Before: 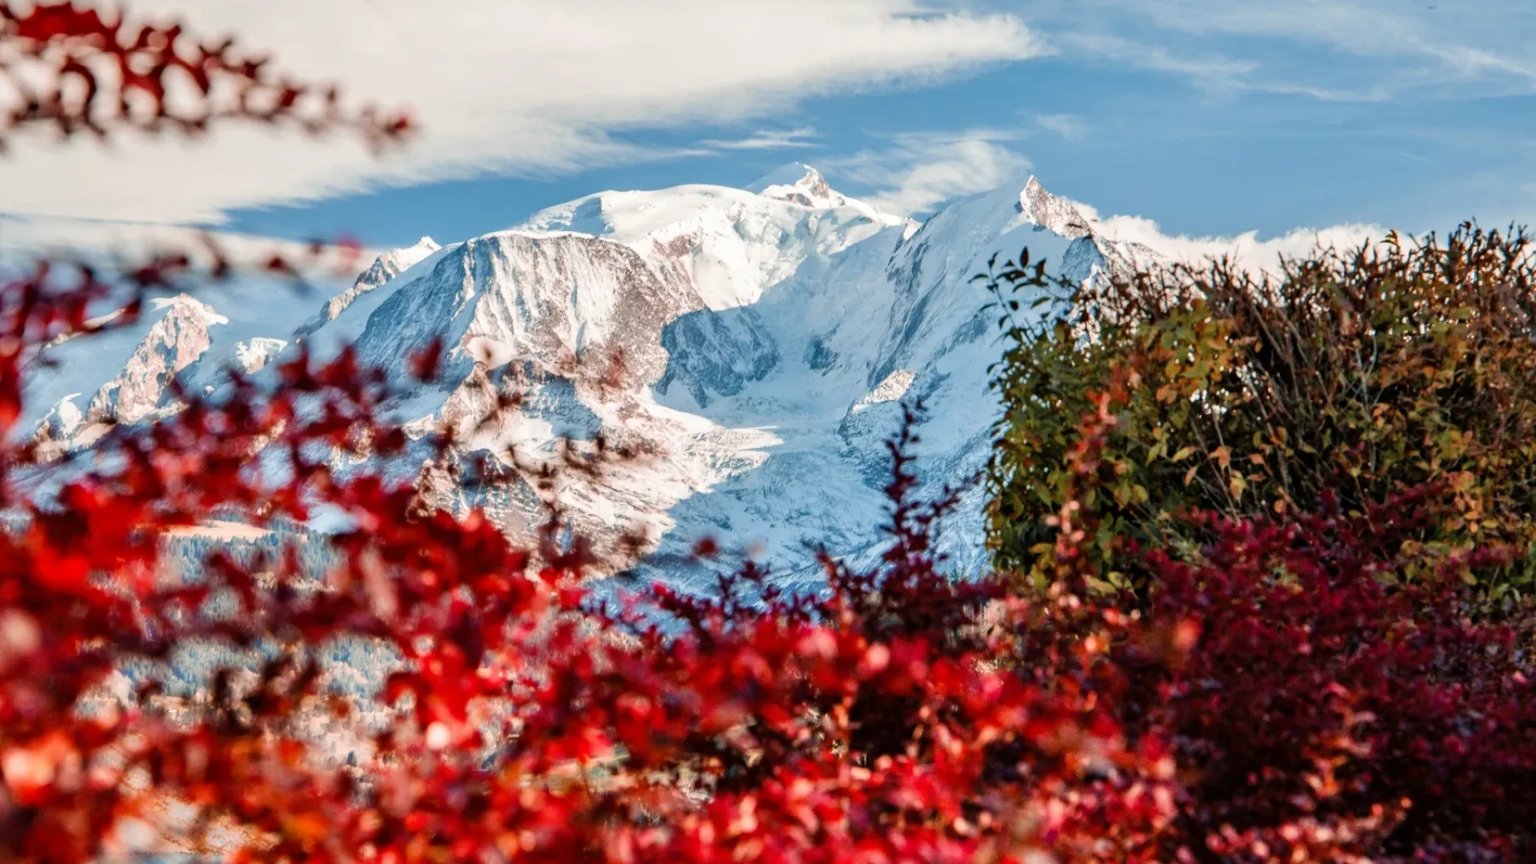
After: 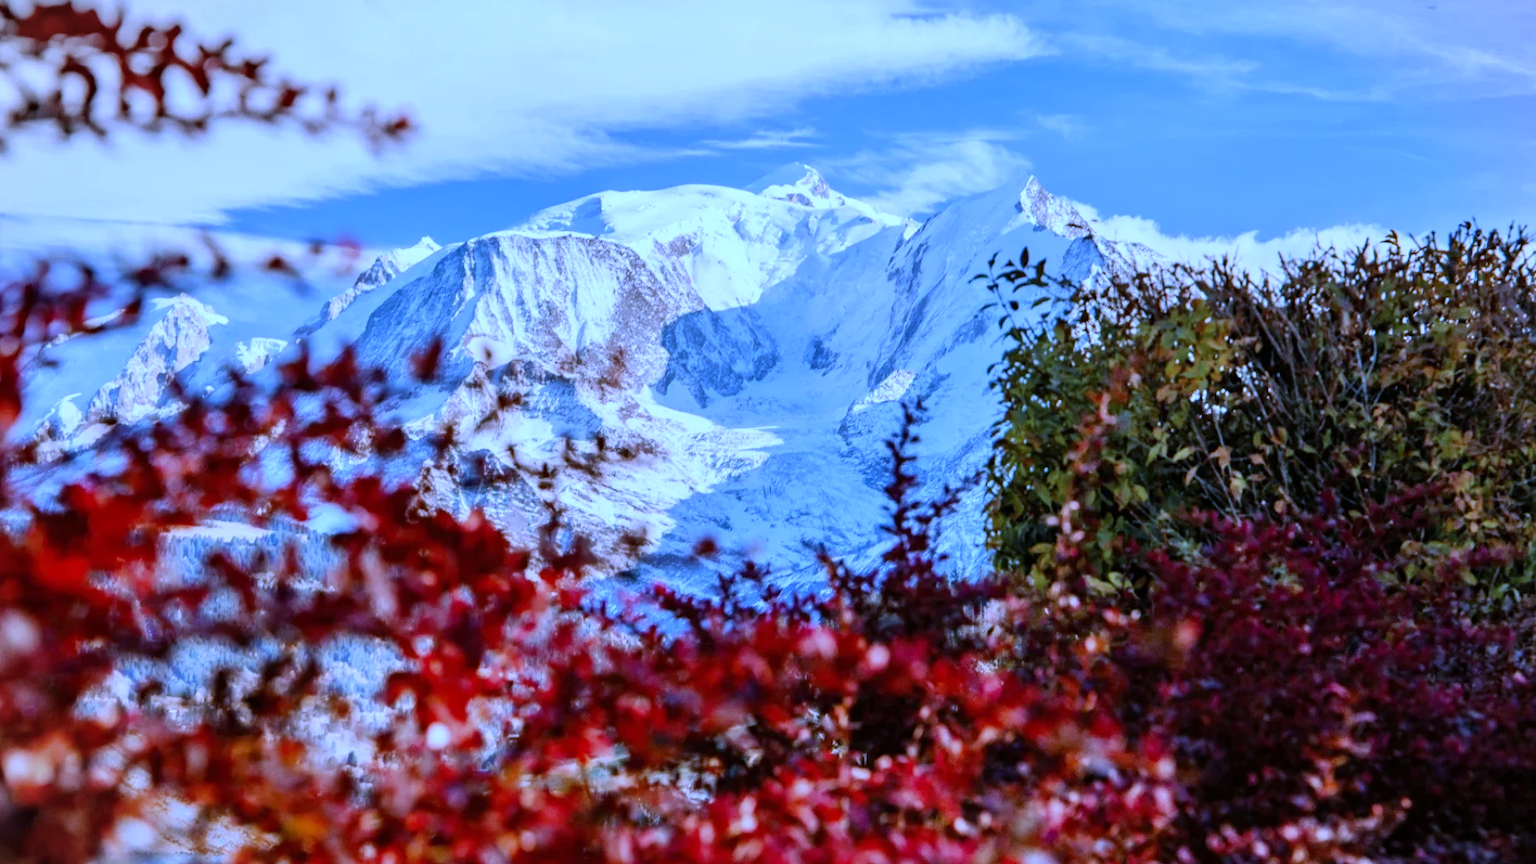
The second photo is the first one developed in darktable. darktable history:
vignetting: fall-off start 100%, brightness -0.282, width/height ratio 1.31
white balance: red 0.766, blue 1.537
